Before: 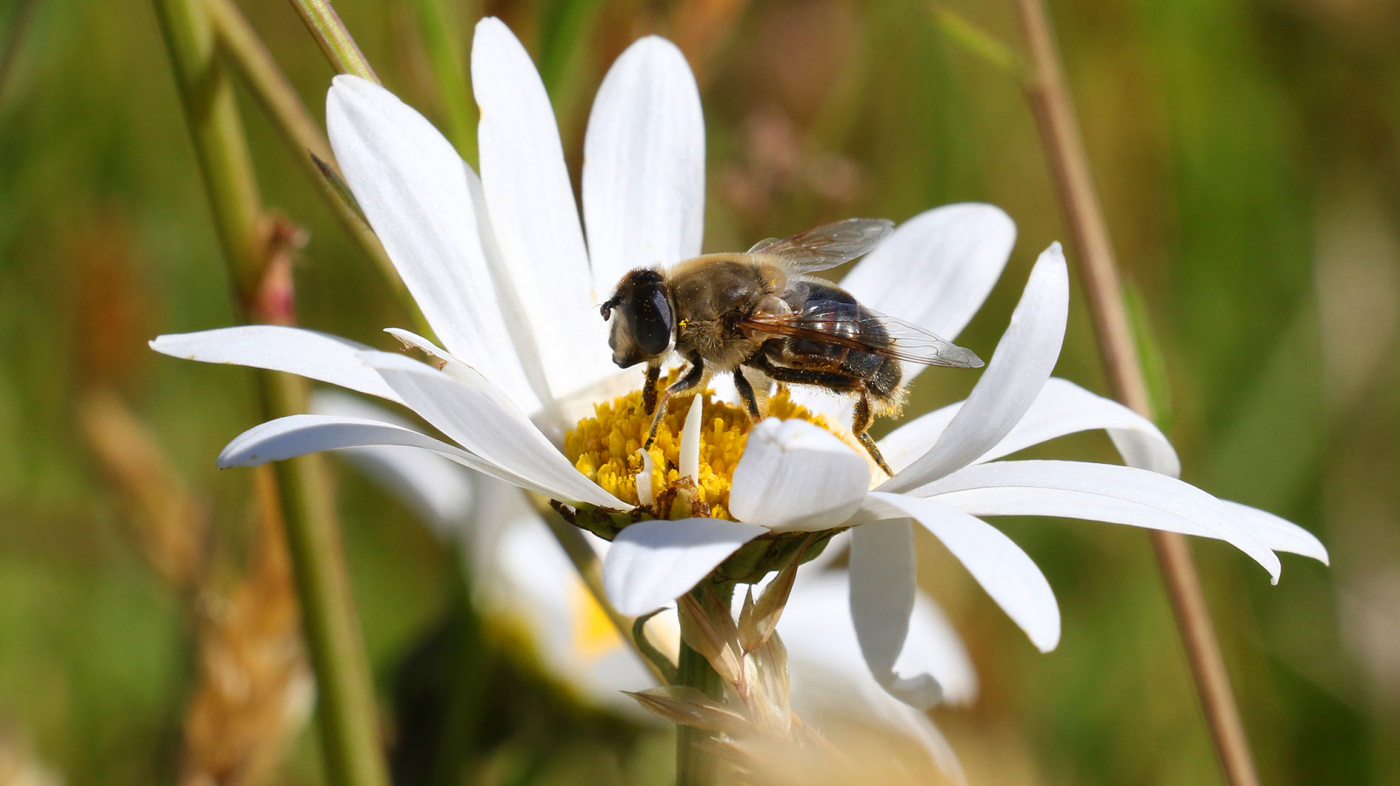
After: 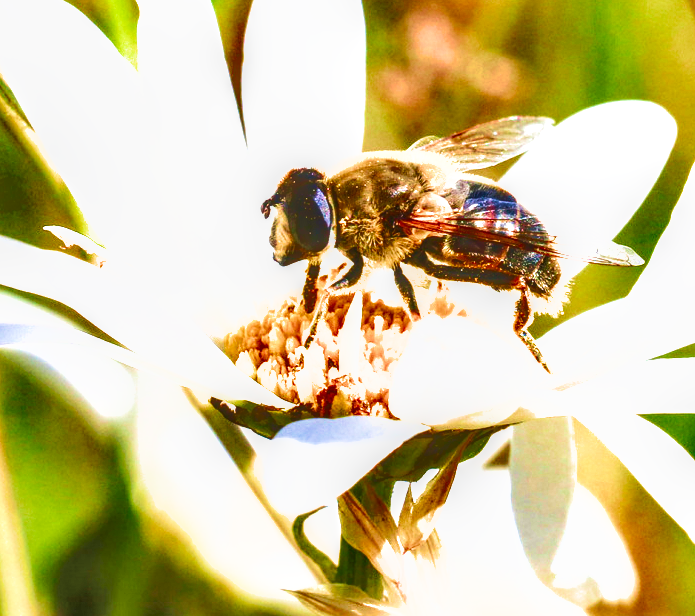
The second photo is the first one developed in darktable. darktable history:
exposure: black level correction 0, exposure 2.398 EV, compensate exposure bias true, compensate highlight preservation false
levels: levels [0.044, 0.416, 0.908]
crop and rotate: angle 0.022°, left 24.345%, top 13.02%, right 26.004%, bottom 8.555%
local contrast: highlights 1%, shadows 2%, detail 134%
velvia: strength 75%
shadows and highlights: radius 106.12, shadows 45.18, highlights -67.63, low approximation 0.01, soften with gaussian
contrast brightness saturation: saturation 0.183
filmic rgb: black relative exposure -7.3 EV, white relative exposure 5.06 EV, hardness 3.2, color science v4 (2020)
